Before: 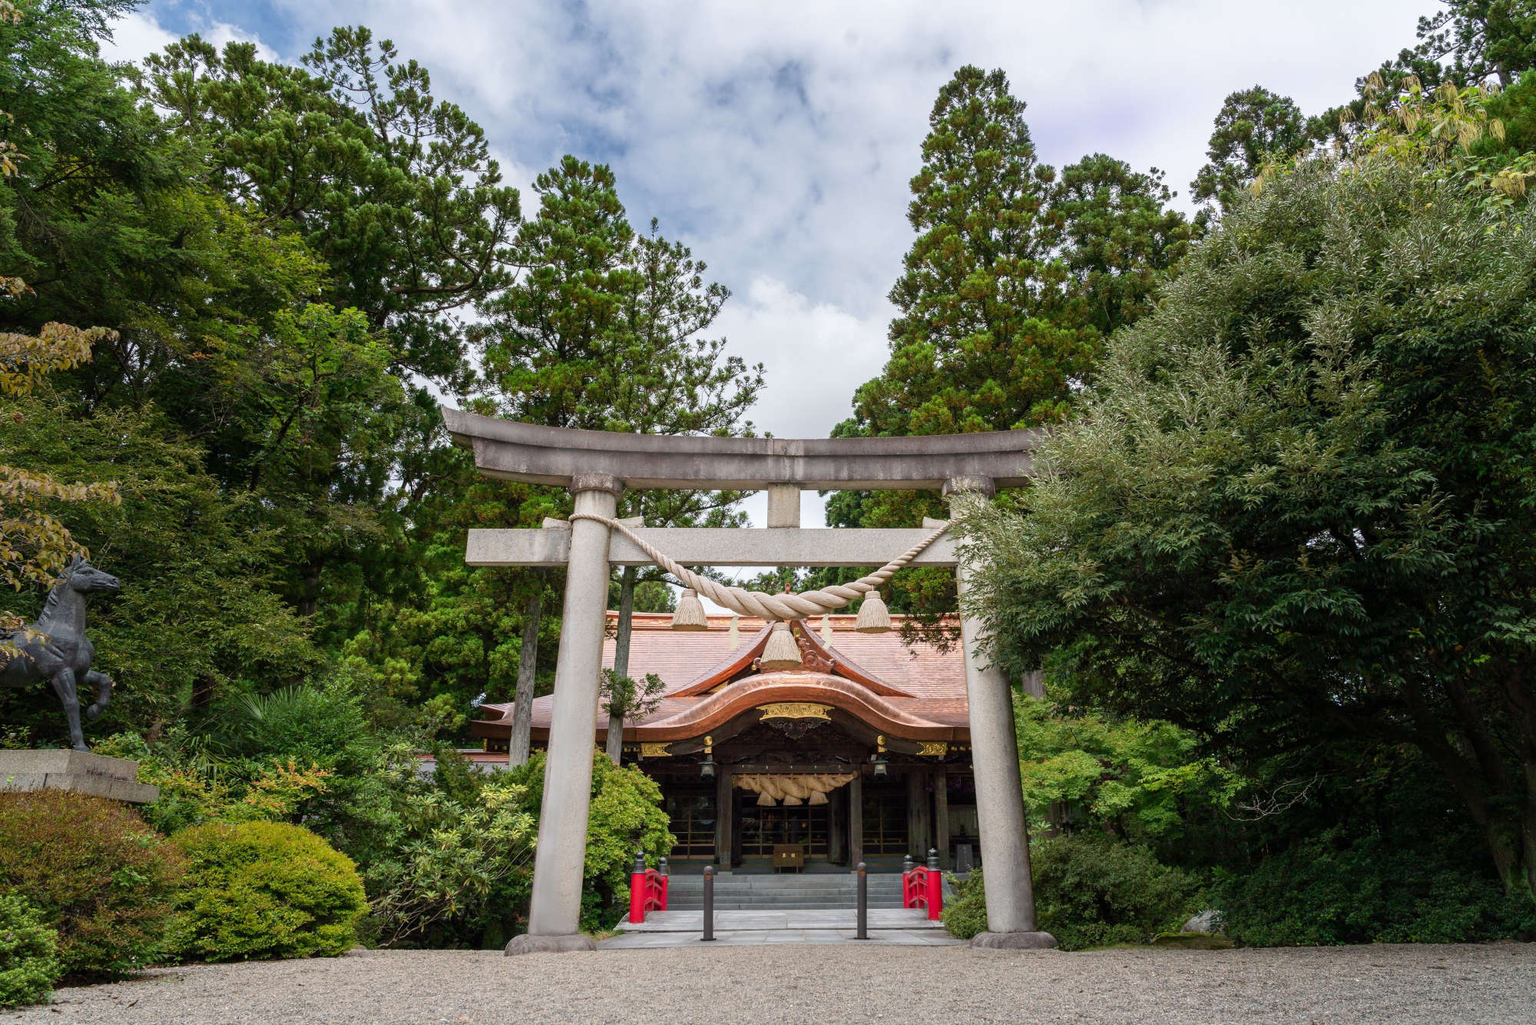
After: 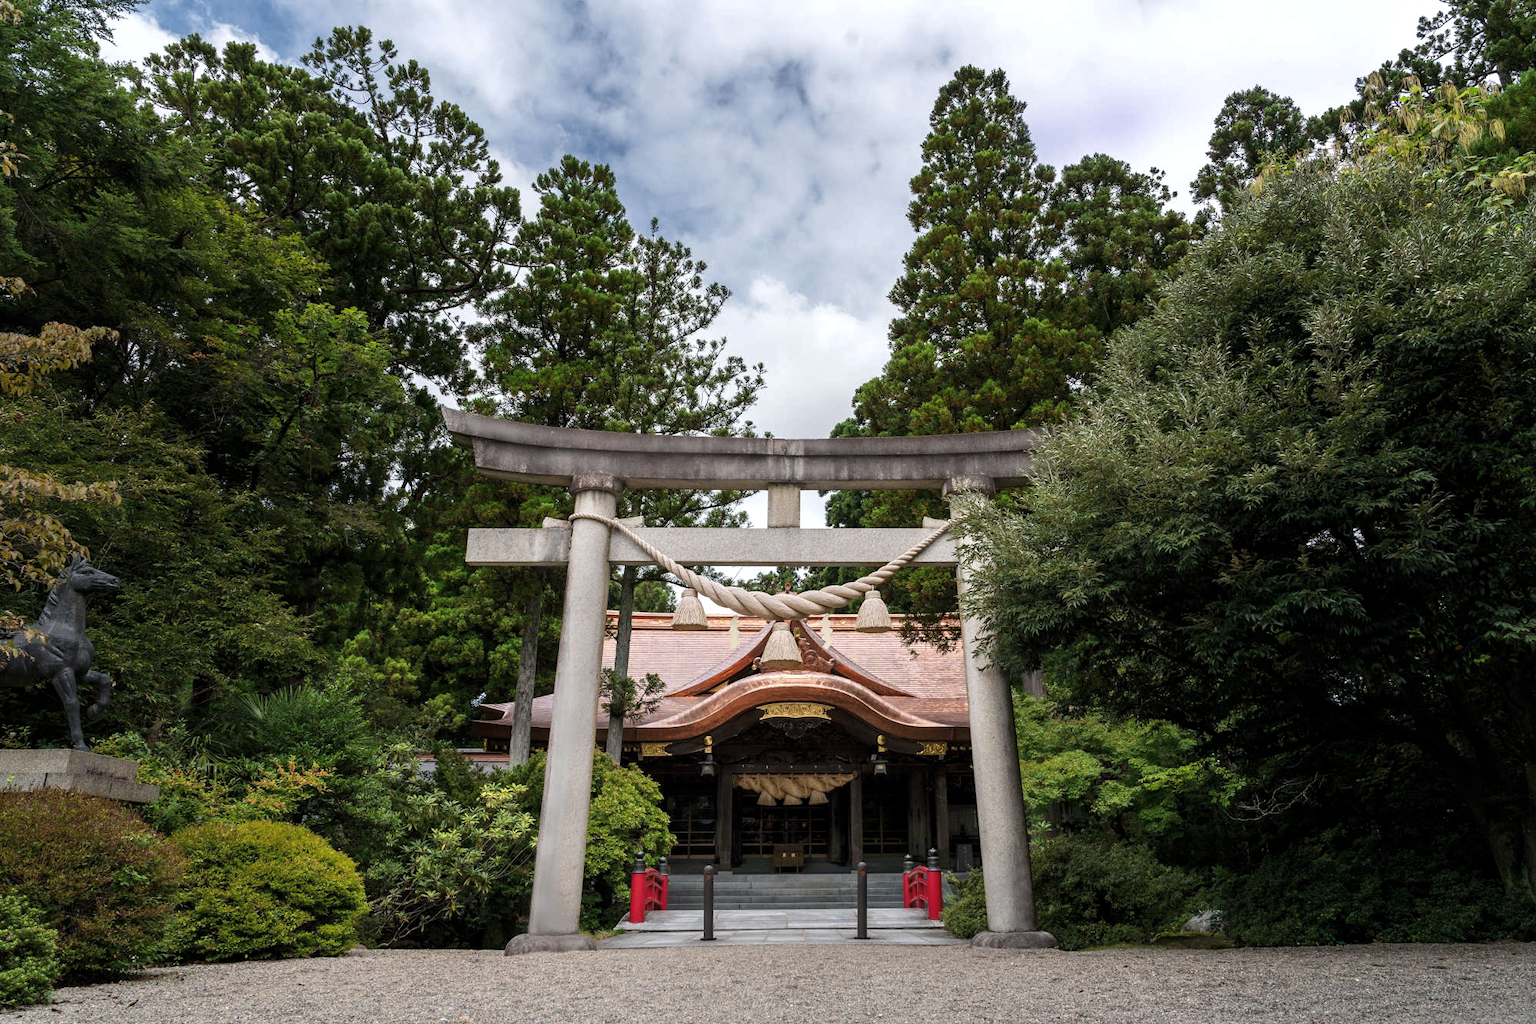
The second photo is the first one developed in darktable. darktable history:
levels: levels [0.029, 0.545, 0.971]
exposure: black level correction -0.001, exposure 0.08 EV, compensate highlight preservation false
